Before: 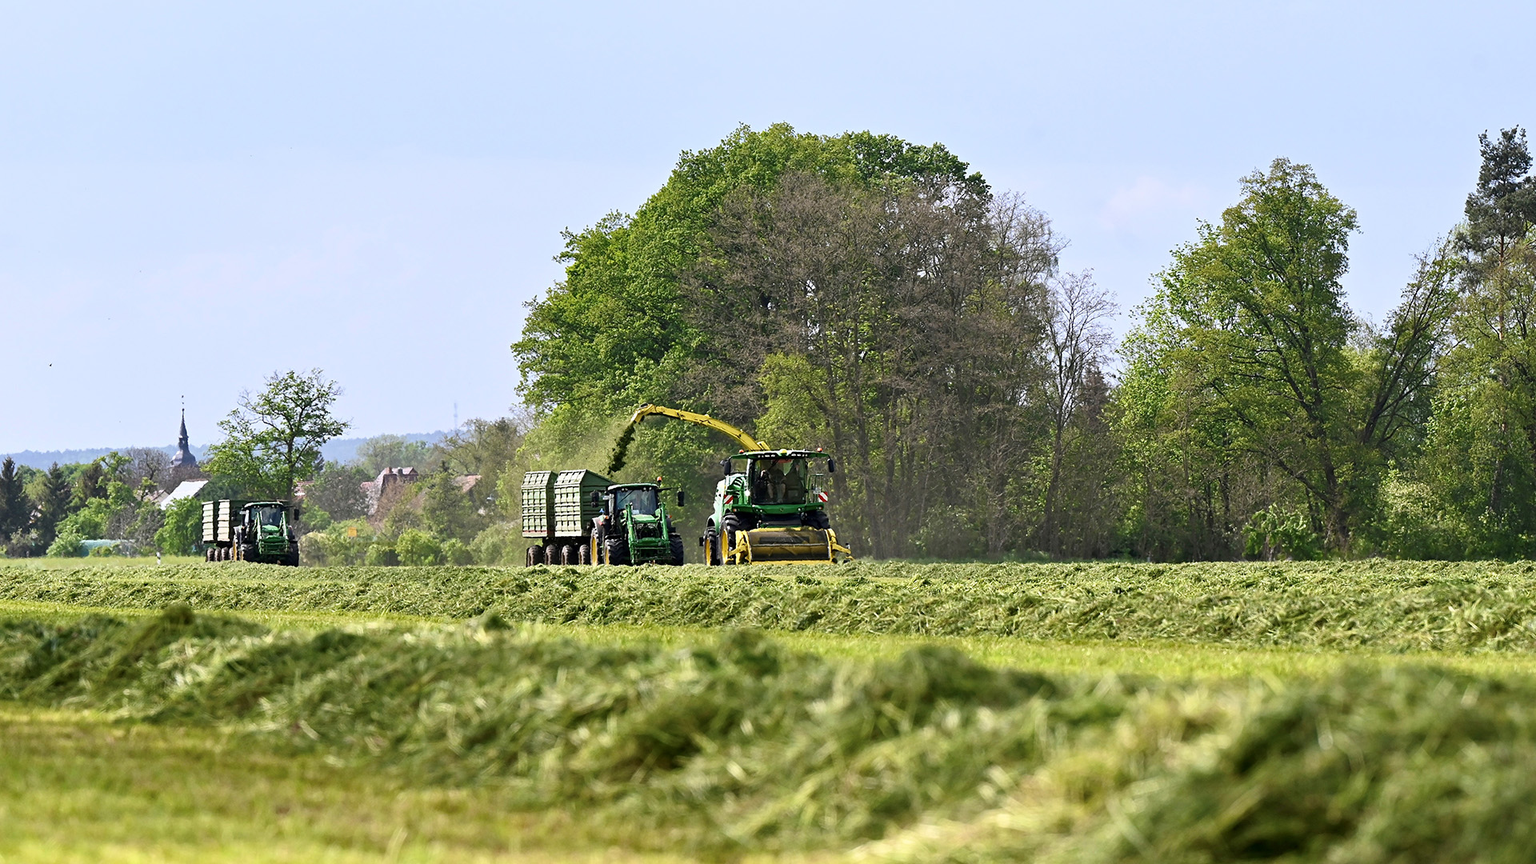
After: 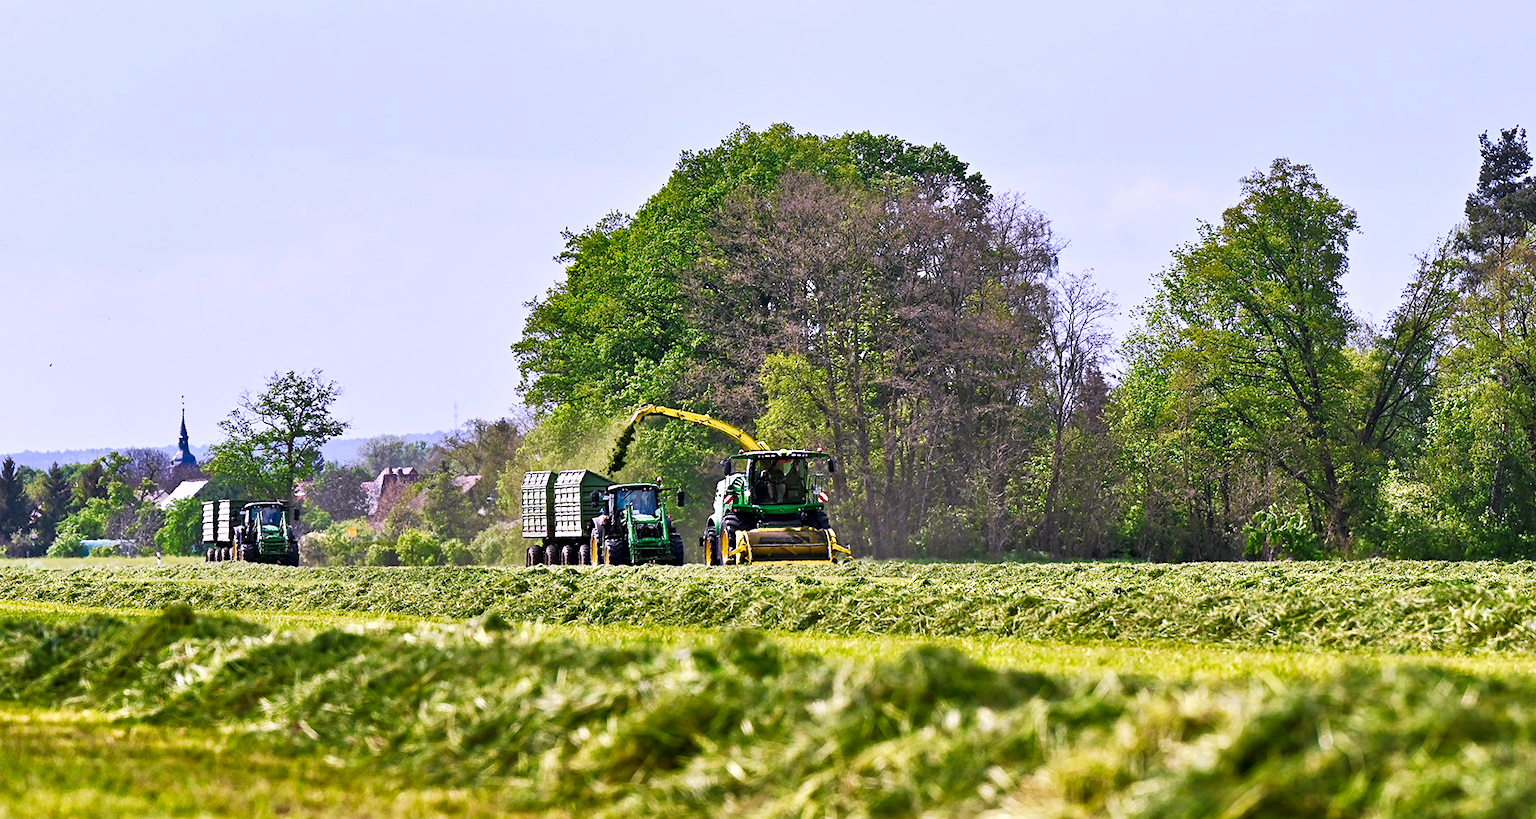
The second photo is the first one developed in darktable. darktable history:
tone curve: curves: ch0 [(0, 0) (0.003, 0.003) (0.011, 0.012) (0.025, 0.023) (0.044, 0.04) (0.069, 0.056) (0.1, 0.082) (0.136, 0.107) (0.177, 0.144) (0.224, 0.186) (0.277, 0.237) (0.335, 0.297) (0.399, 0.37) (0.468, 0.465) (0.543, 0.567) (0.623, 0.68) (0.709, 0.782) (0.801, 0.86) (0.898, 0.924) (1, 1)], preserve colors none
crop and rotate: top 0%, bottom 5.097%
tone equalizer: -7 EV 0.15 EV, -6 EV 0.6 EV, -5 EV 1.15 EV, -4 EV 1.33 EV, -3 EV 1.15 EV, -2 EV 0.6 EV, -1 EV 0.15 EV, mask exposure compensation -0.5 EV
contrast brightness saturation: brightness -0.2, saturation 0.08
shadows and highlights: shadows 37.27, highlights -28.18, soften with gaussian
white balance: red 1.042, blue 1.17
